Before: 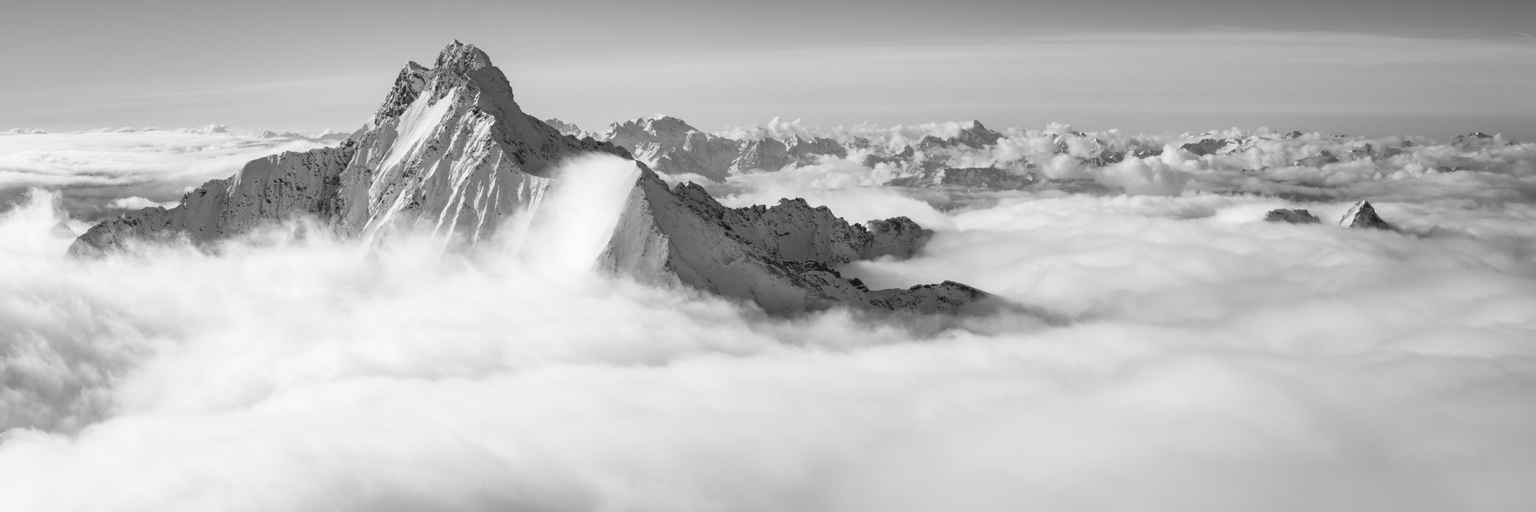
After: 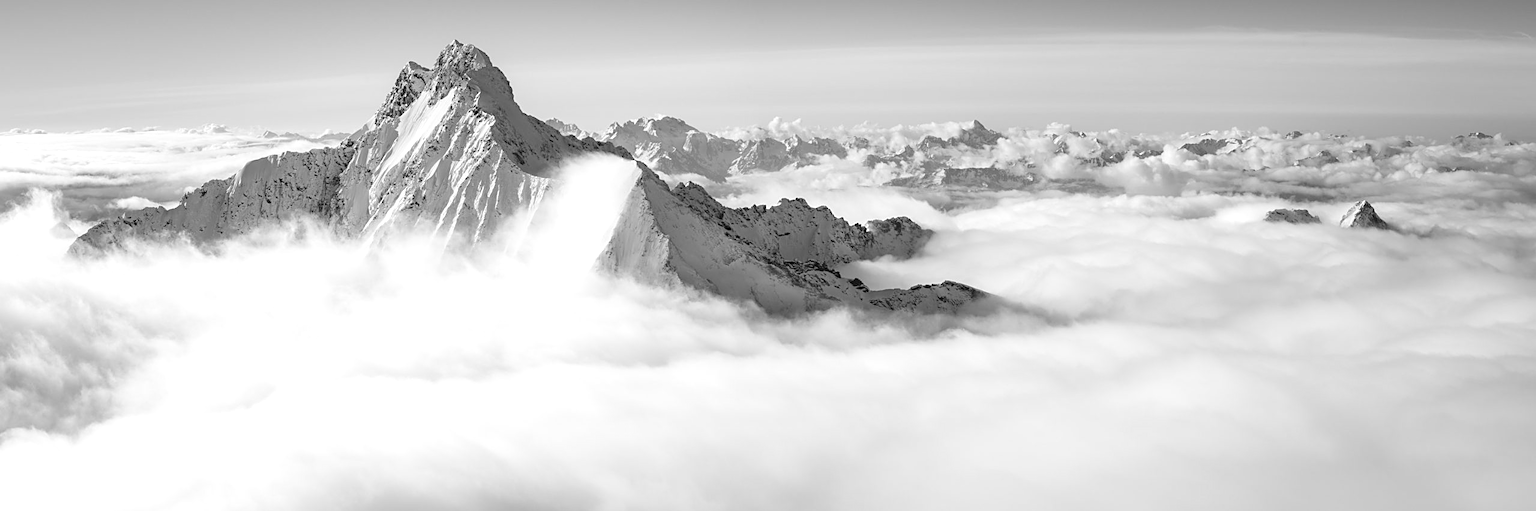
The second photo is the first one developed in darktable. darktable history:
exposure: exposure 0.258 EV, compensate highlight preservation false
contrast brightness saturation: contrast 0.026, brightness 0.067, saturation 0.124
sharpen: on, module defaults
